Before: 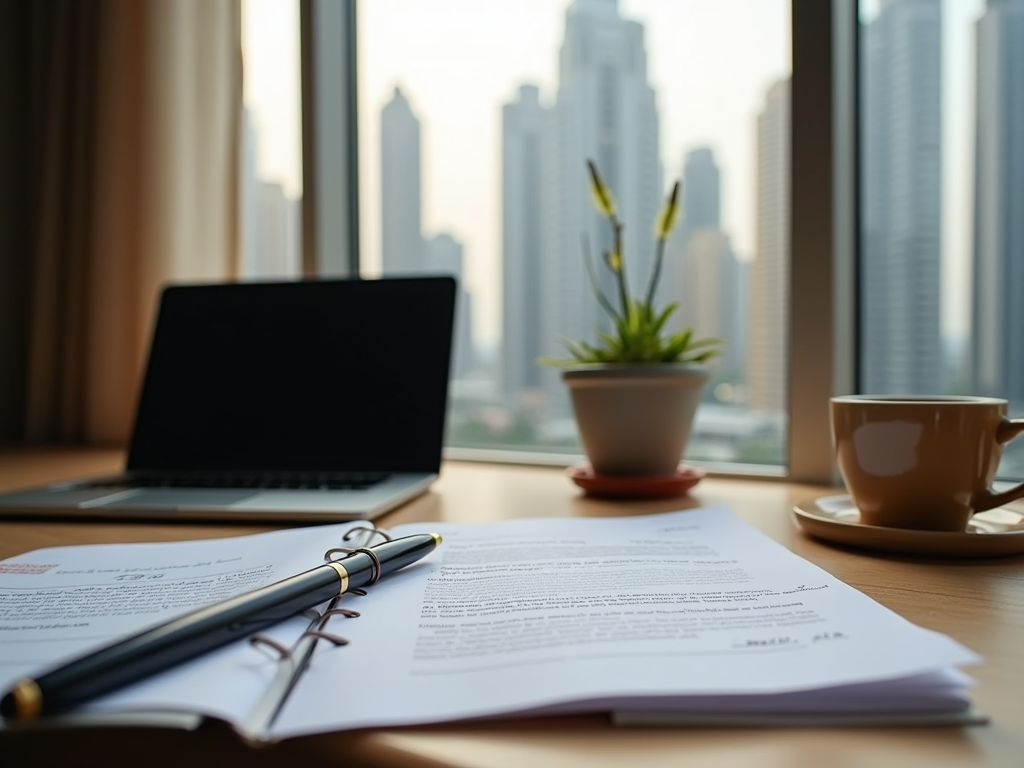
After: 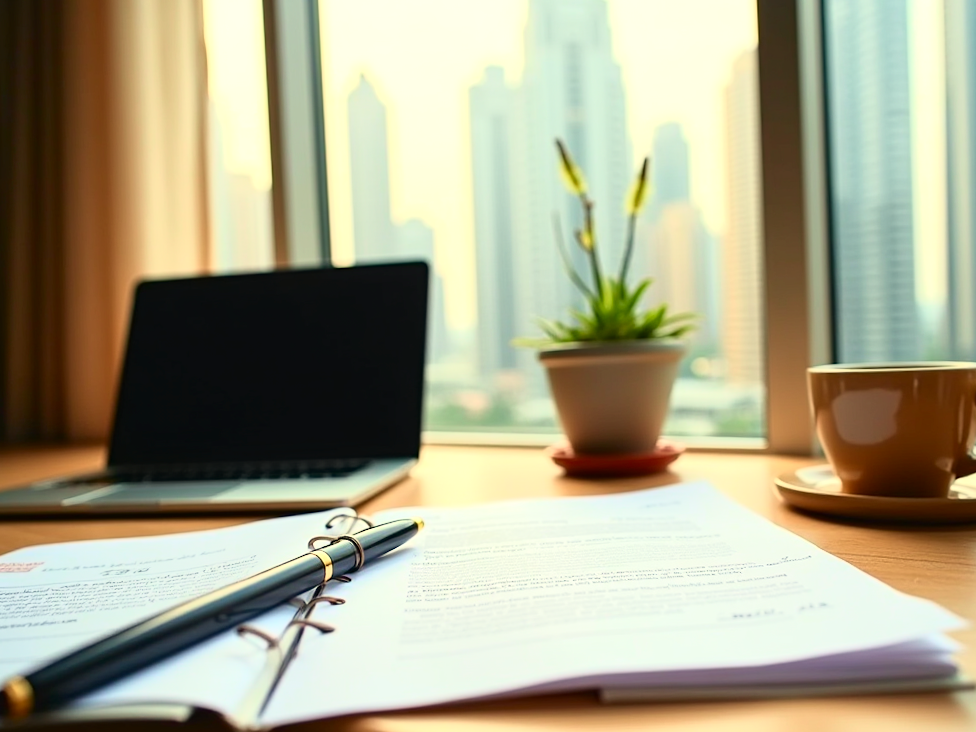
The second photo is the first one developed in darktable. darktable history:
tone curve: curves: ch0 [(0, 0) (0.091, 0.077) (0.517, 0.574) (0.745, 0.82) (0.844, 0.908) (0.909, 0.942) (1, 0.973)]; ch1 [(0, 0) (0.437, 0.404) (0.5, 0.5) (0.534, 0.554) (0.58, 0.603) (0.616, 0.649) (1, 1)]; ch2 [(0, 0) (0.442, 0.415) (0.5, 0.5) (0.535, 0.557) (0.585, 0.62) (1, 1)], color space Lab, independent channels, preserve colors none
exposure: black level correction 0, exposure 0.7 EV, compensate exposure bias true, compensate highlight preservation false
white balance: red 1.029, blue 0.92
rotate and perspective: rotation -2.12°, lens shift (vertical) 0.009, lens shift (horizontal) -0.008, automatic cropping original format, crop left 0.036, crop right 0.964, crop top 0.05, crop bottom 0.959
